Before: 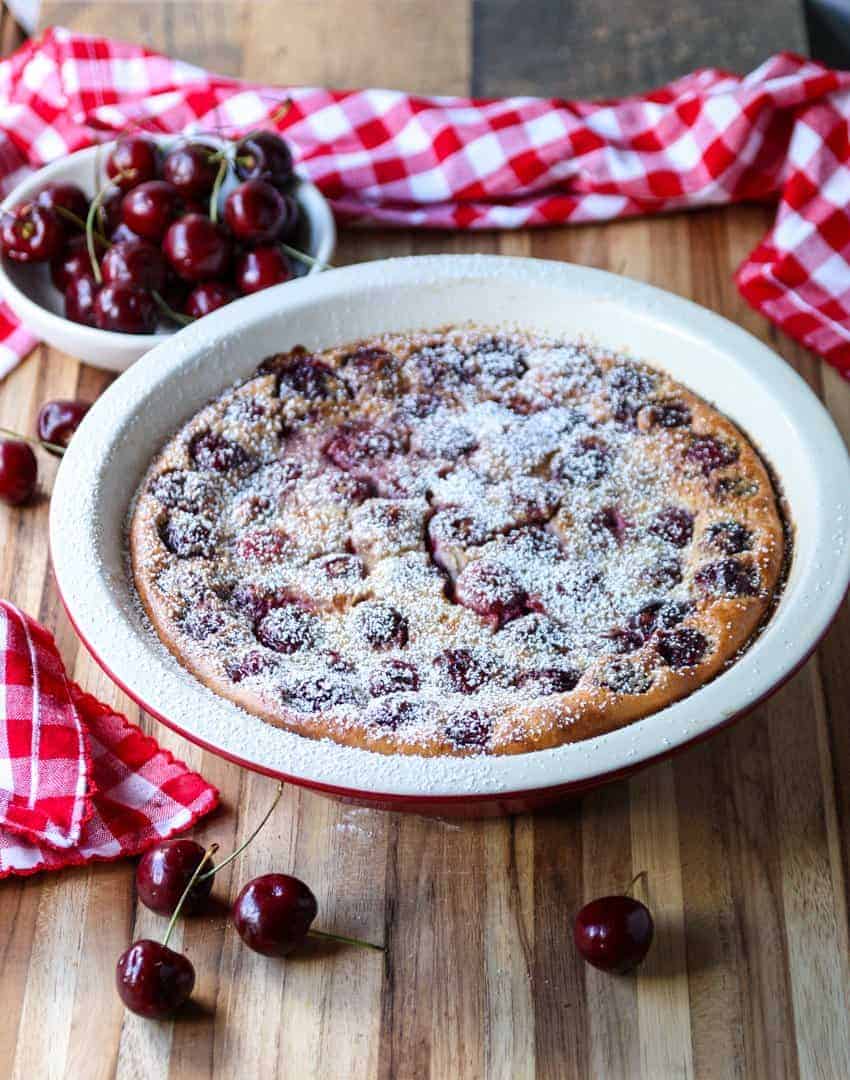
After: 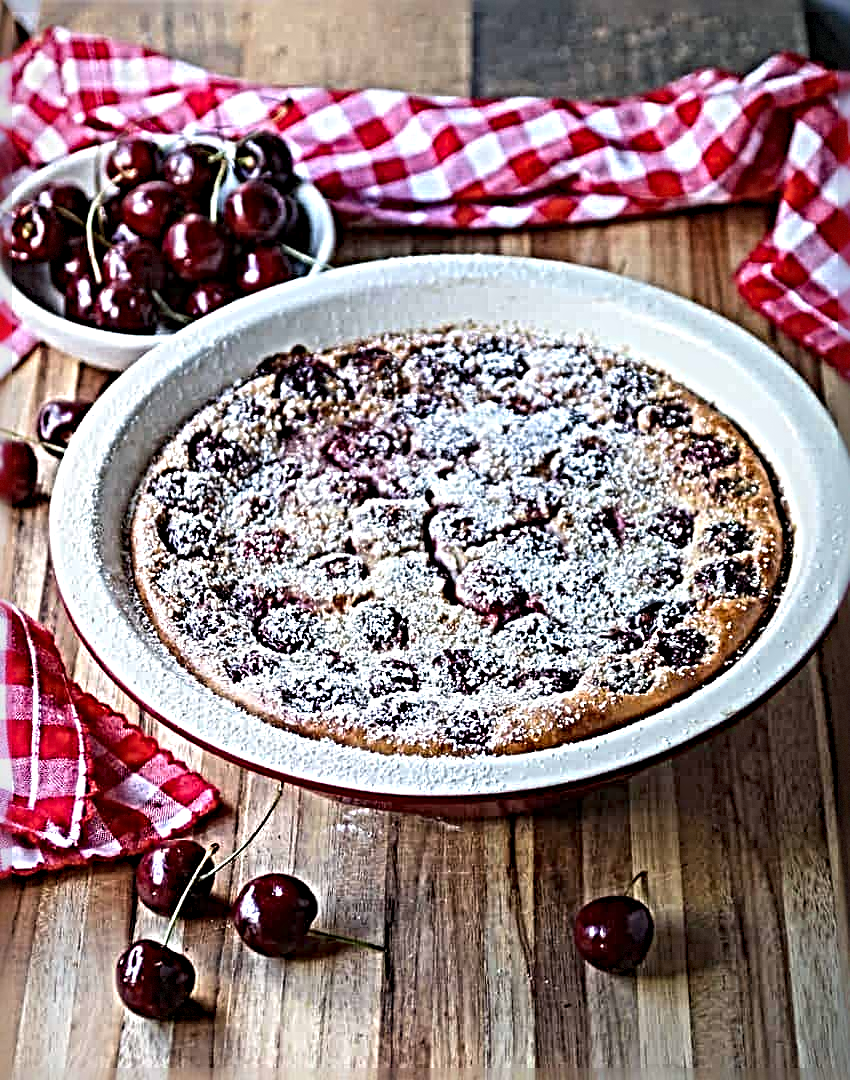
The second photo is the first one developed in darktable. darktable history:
vignetting: fall-off start 96.93%, fall-off radius 100.91%, saturation -0.028, width/height ratio 0.609, dithering 8-bit output, unbound false
sharpen: radius 6.249, amount 1.795, threshold 0.065
